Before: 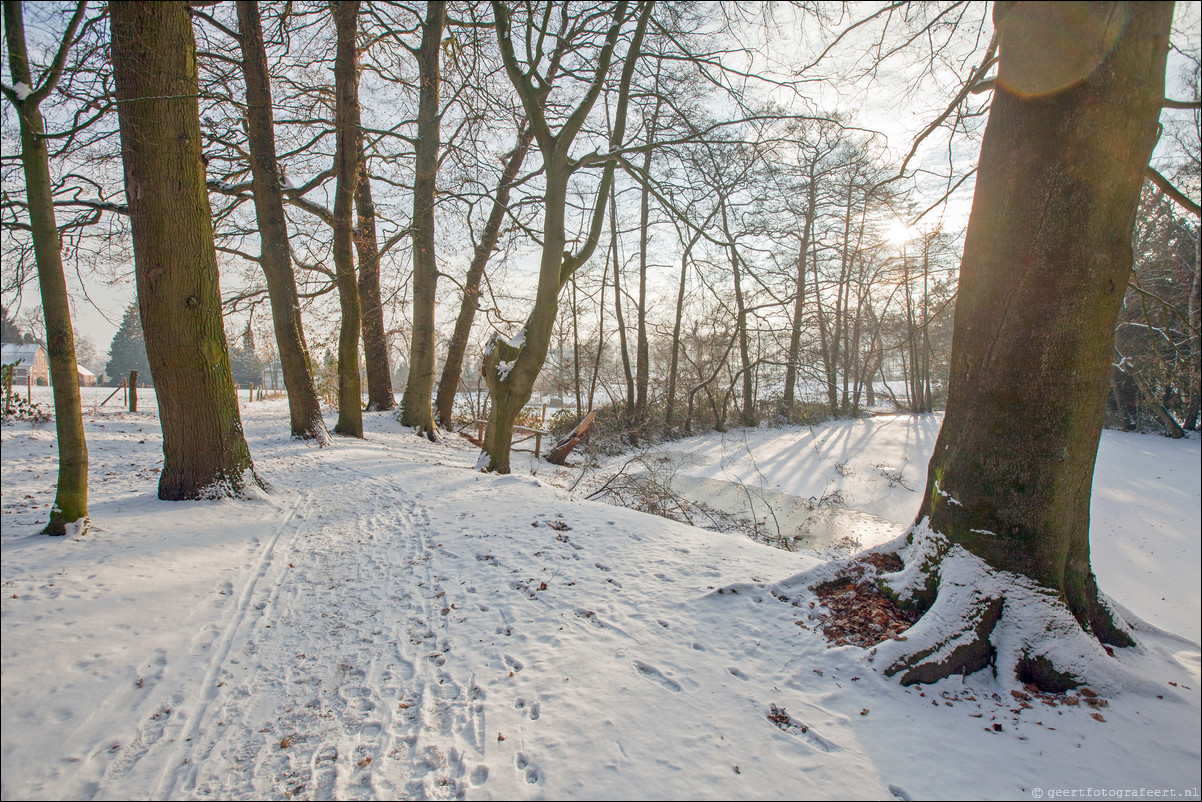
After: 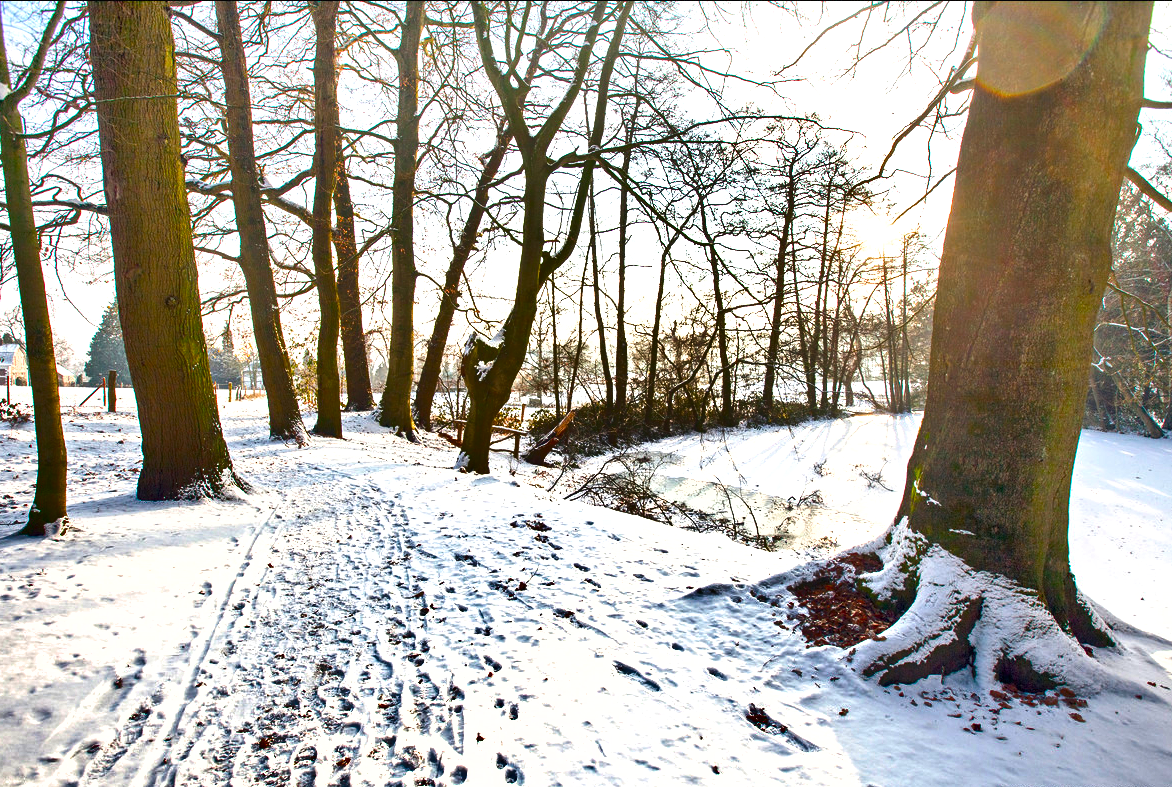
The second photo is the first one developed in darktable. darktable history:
exposure: black level correction 0, exposure 0.703 EV, compensate highlight preservation false
color balance rgb: perceptual saturation grading › global saturation 30.434%, perceptual brilliance grading › global brilliance 11.108%, global vibrance 9.503%
shadows and highlights: radius 105.69, shadows 45.85, highlights -67.76, low approximation 0.01, soften with gaussian
crop and rotate: left 1.779%, right 0.656%, bottom 1.757%
